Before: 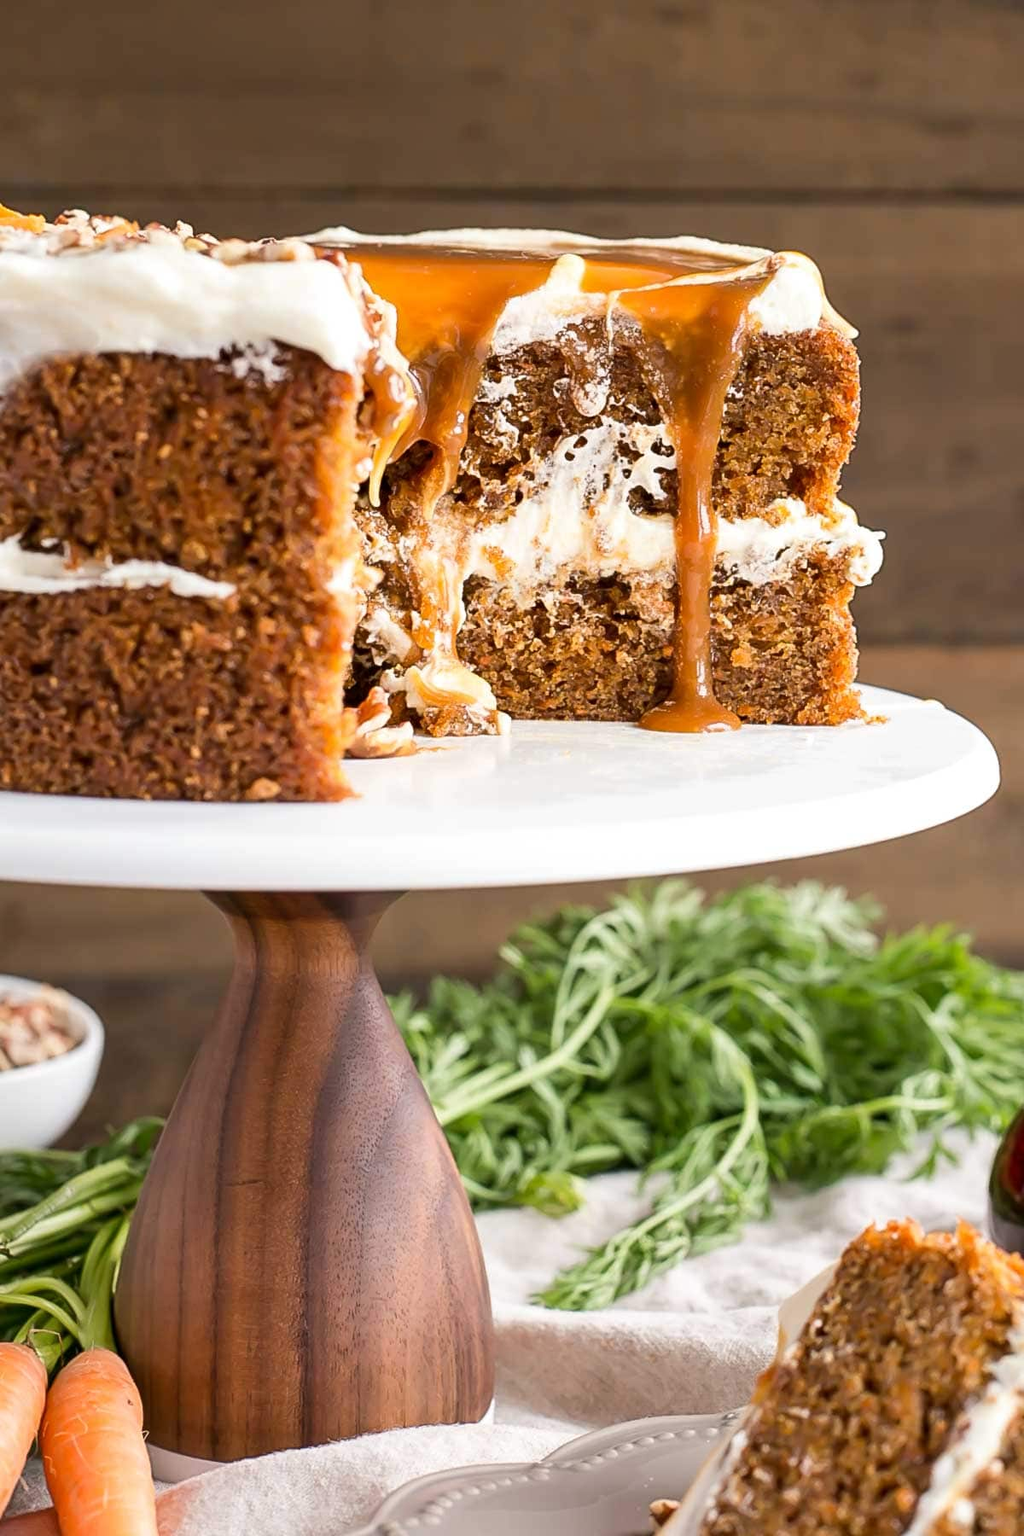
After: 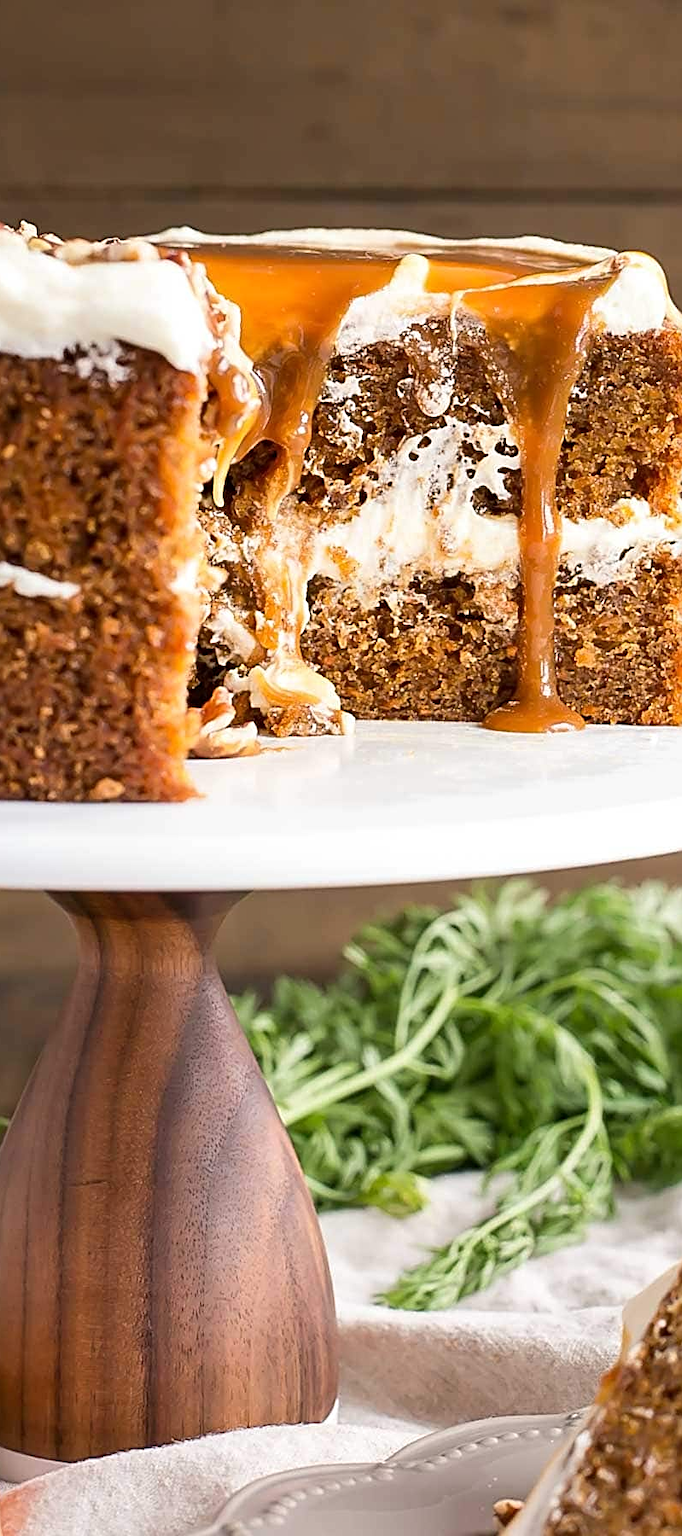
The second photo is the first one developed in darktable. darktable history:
crop and rotate: left 15.279%, right 18.036%
sharpen: on, module defaults
tone equalizer: on, module defaults
